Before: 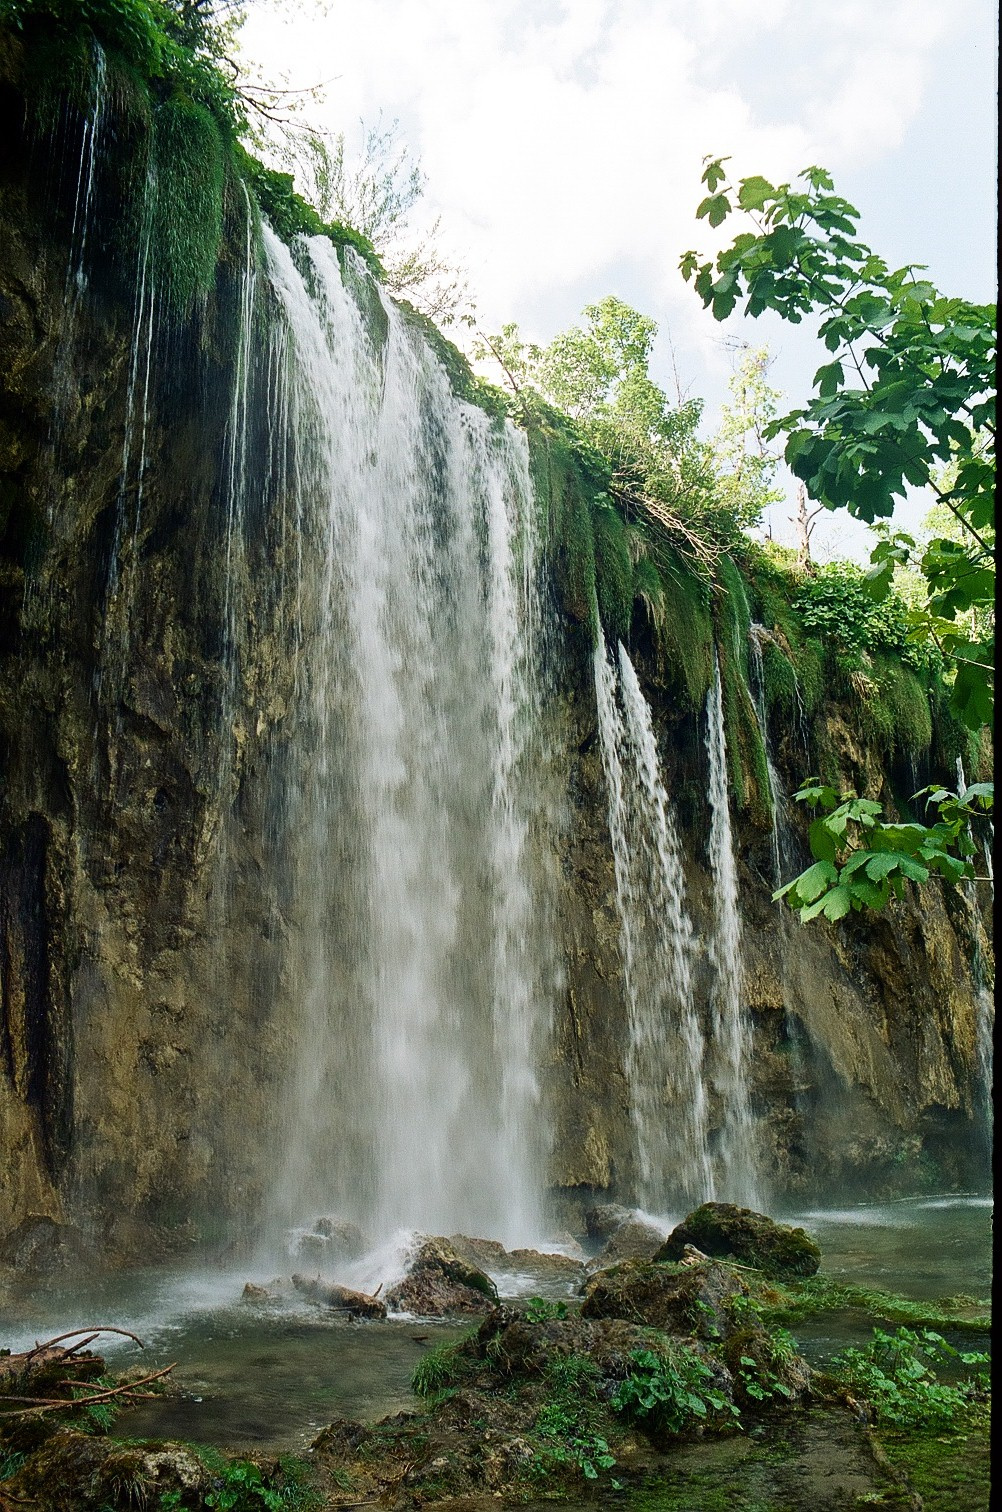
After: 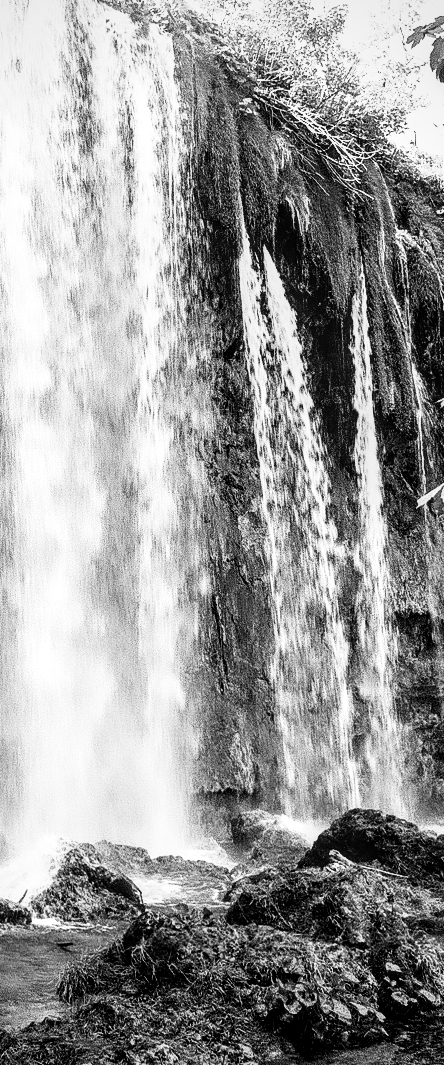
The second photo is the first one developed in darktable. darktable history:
crop: left 35.514%, top 26.079%, right 20.075%, bottom 3.446%
base curve: curves: ch0 [(0, 0) (0.012, 0.01) (0.073, 0.168) (0.31, 0.711) (0.645, 0.957) (1, 1)], preserve colors none
local contrast: detail 130%
color zones: curves: ch0 [(0, 0.5) (0.143, 0.5) (0.286, 0.5) (0.429, 0.504) (0.571, 0.5) (0.714, 0.509) (0.857, 0.5) (1, 0.5)]; ch1 [(0, 0.425) (0.143, 0.425) (0.286, 0.375) (0.429, 0.405) (0.571, 0.5) (0.714, 0.47) (0.857, 0.425) (1, 0.435)]; ch2 [(0, 0.5) (0.143, 0.5) (0.286, 0.5) (0.429, 0.517) (0.571, 0.5) (0.714, 0.51) (0.857, 0.5) (1, 0.5)]
contrast brightness saturation: contrast 0.182, saturation 0.296
color calibration: output gray [0.18, 0.41, 0.41, 0], gray › normalize channels true, illuminant custom, x 0.371, y 0.381, temperature 4282.8 K, gamut compression 0.028
vignetting: brightness -0.334, unbound false
